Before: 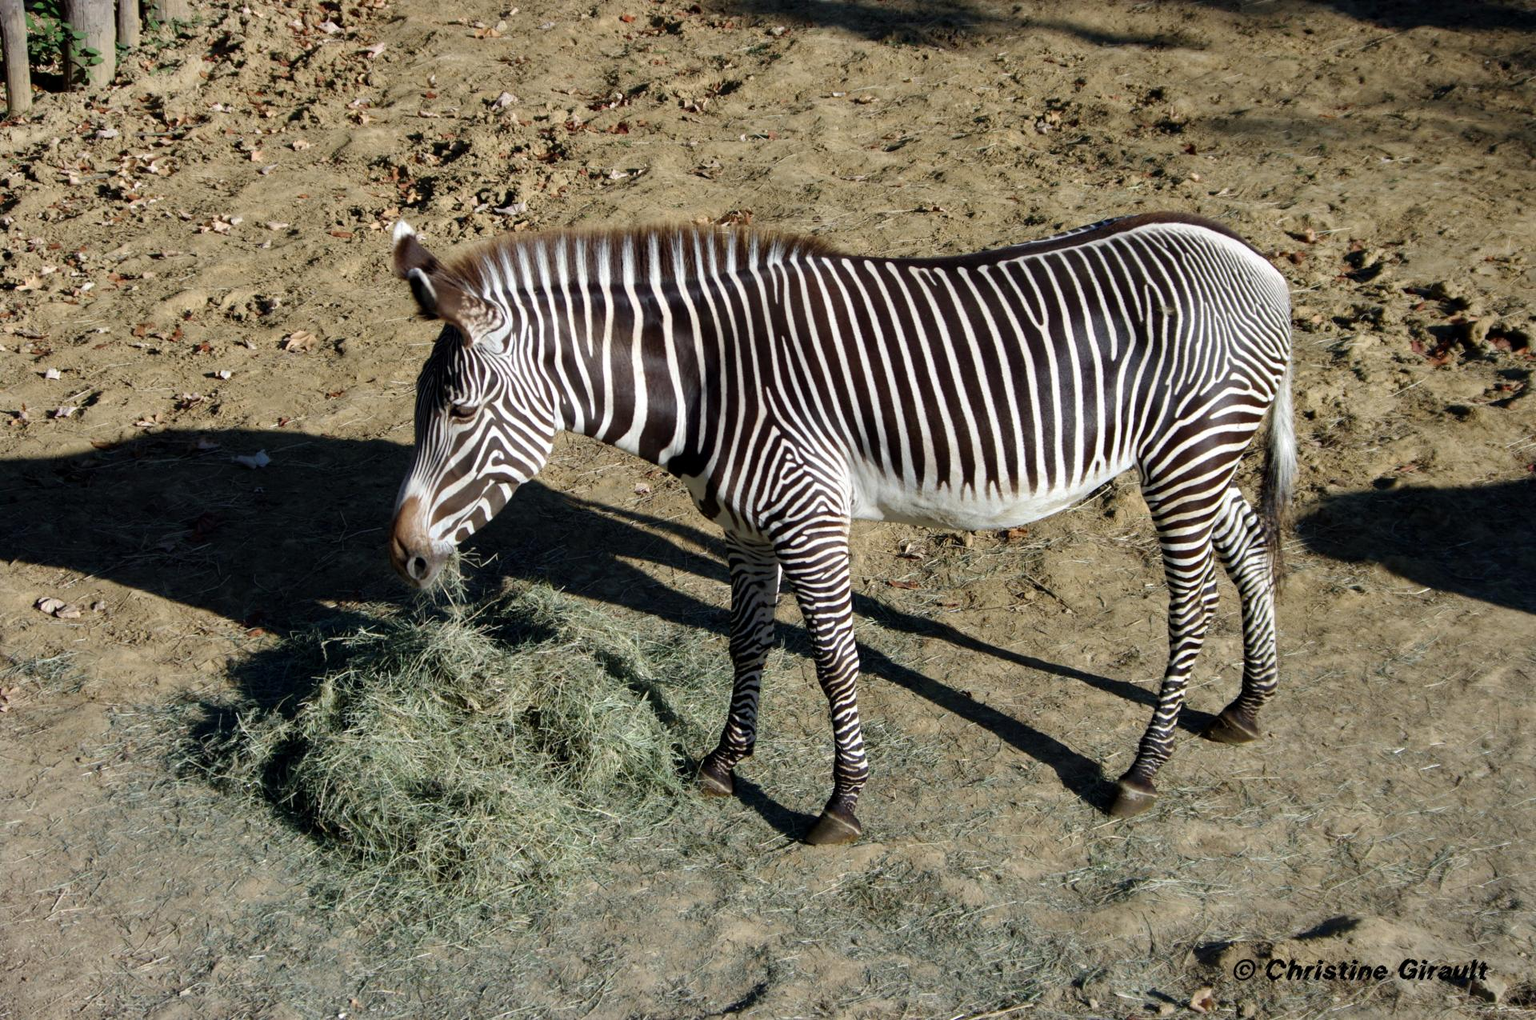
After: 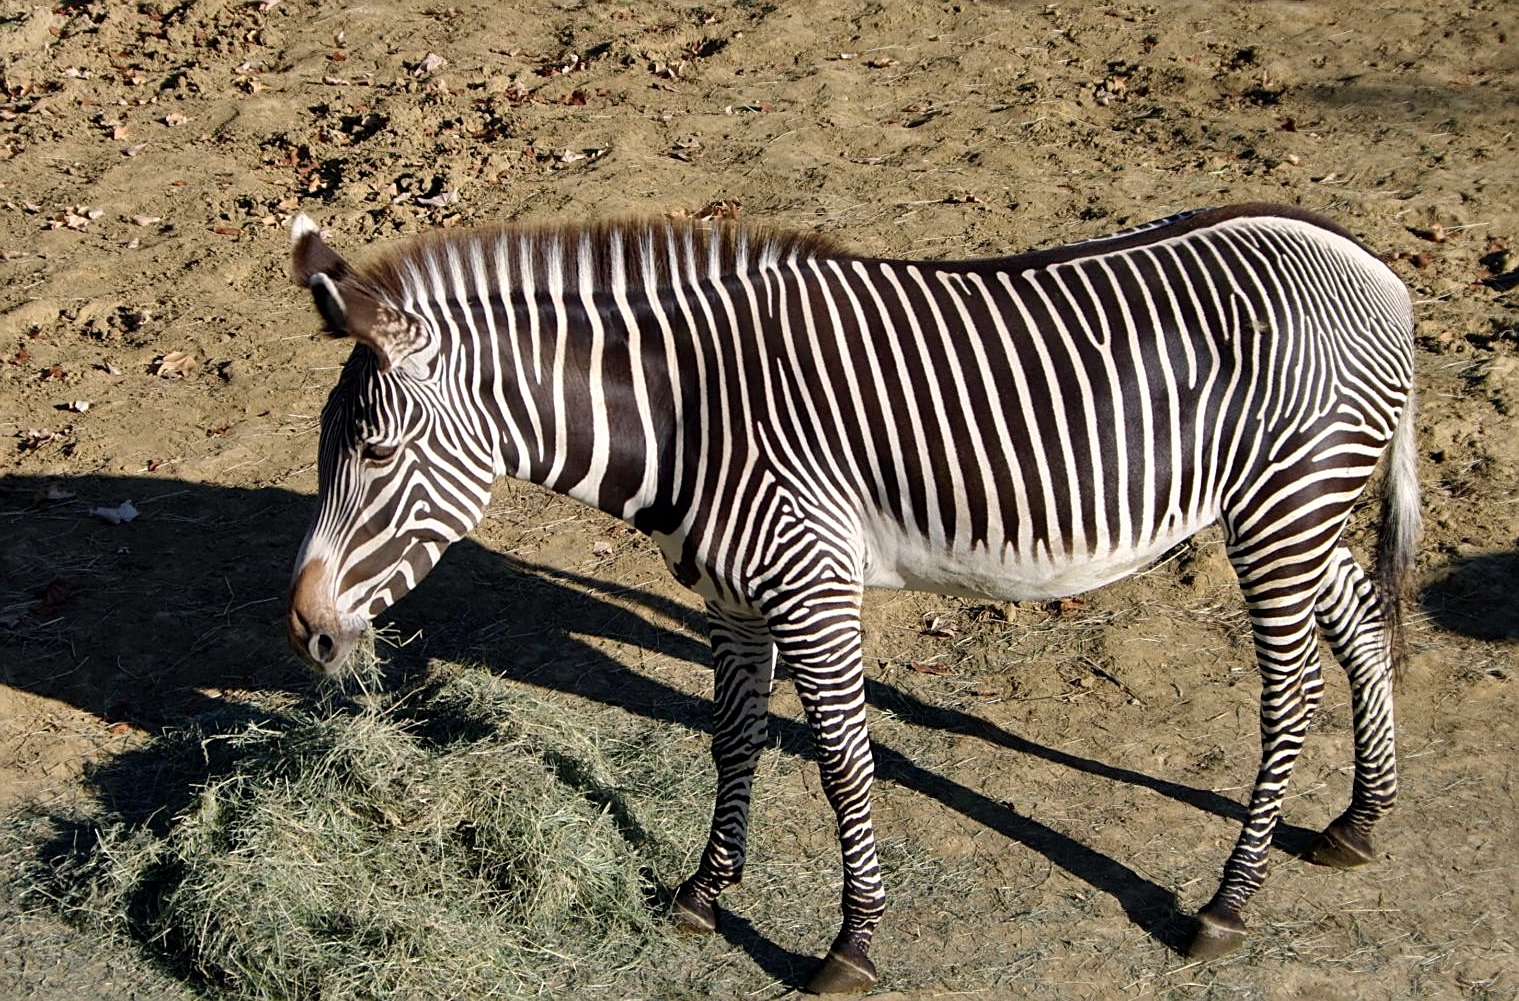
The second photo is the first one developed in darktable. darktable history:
sharpen: on, module defaults
color correction: highlights a* 3.82, highlights b* 5.07
crop and rotate: left 10.468%, top 5.005%, right 10.417%, bottom 16.444%
shadows and highlights: white point adjustment 0.045, soften with gaussian
